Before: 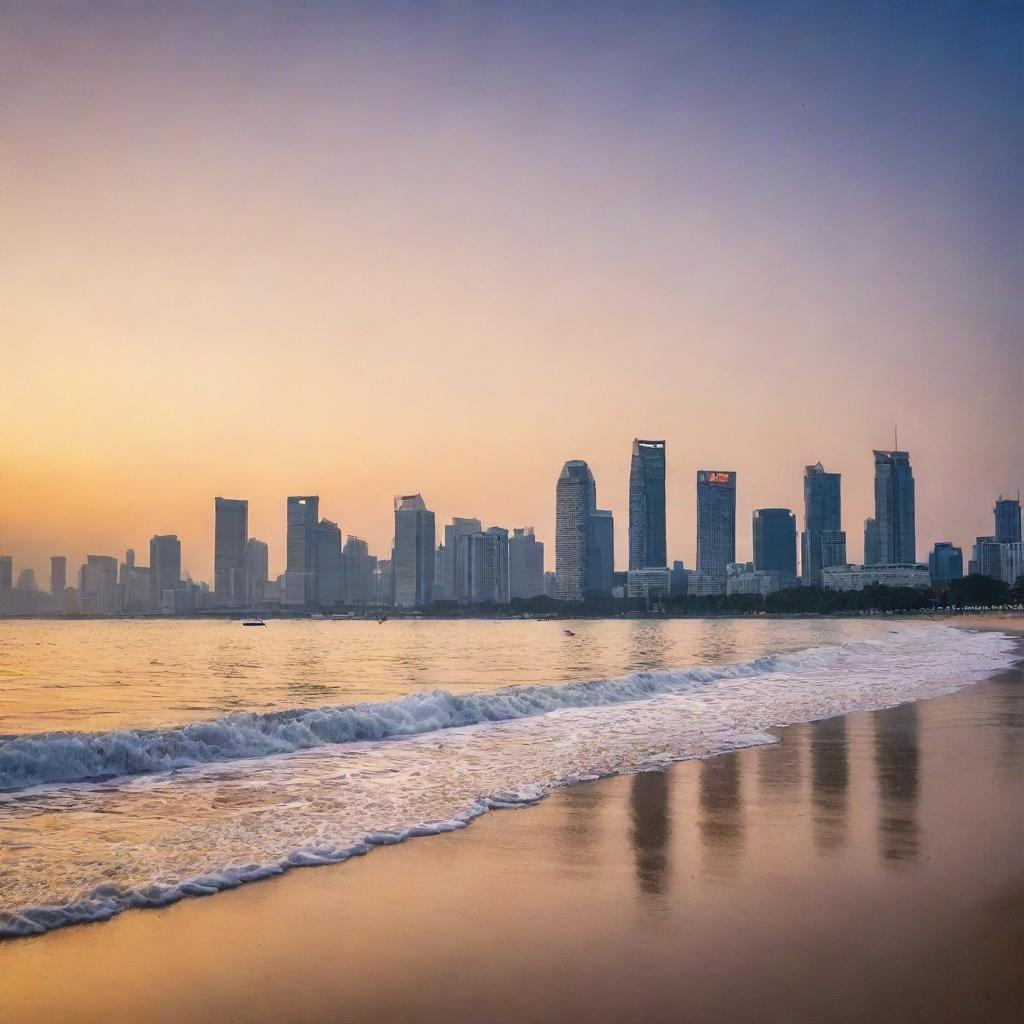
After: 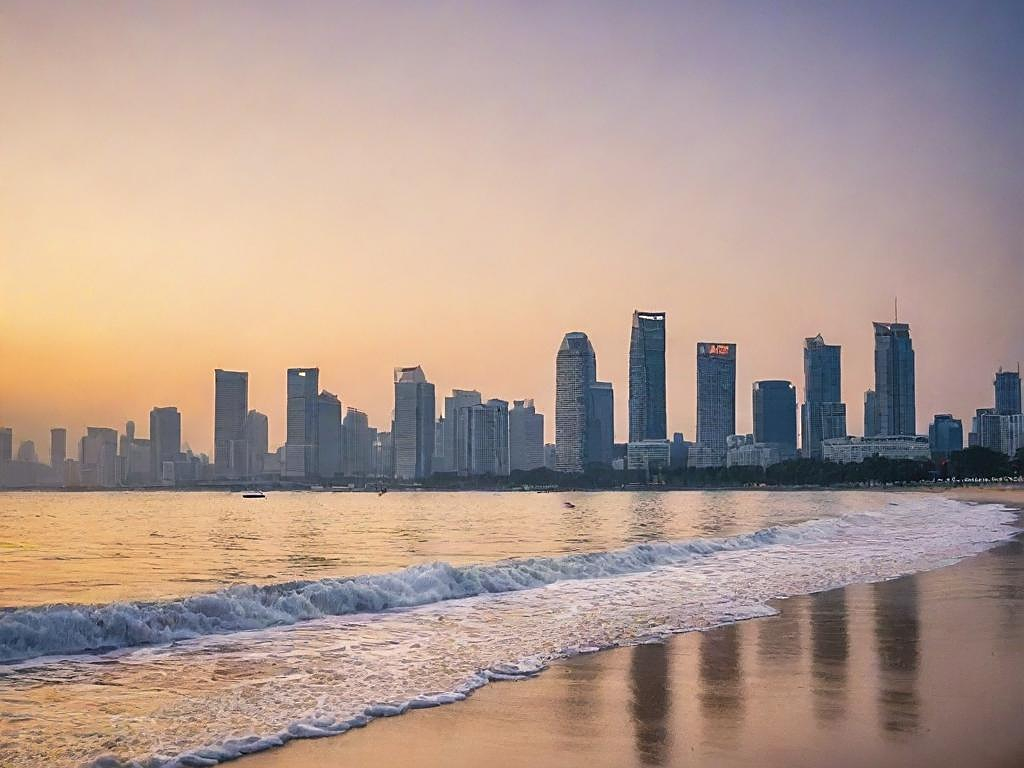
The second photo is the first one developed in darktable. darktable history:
crop and rotate: top 12.5%, bottom 12.5%
rotate and perspective: crop left 0, crop top 0
color contrast: green-magenta contrast 0.96
sharpen: on, module defaults
